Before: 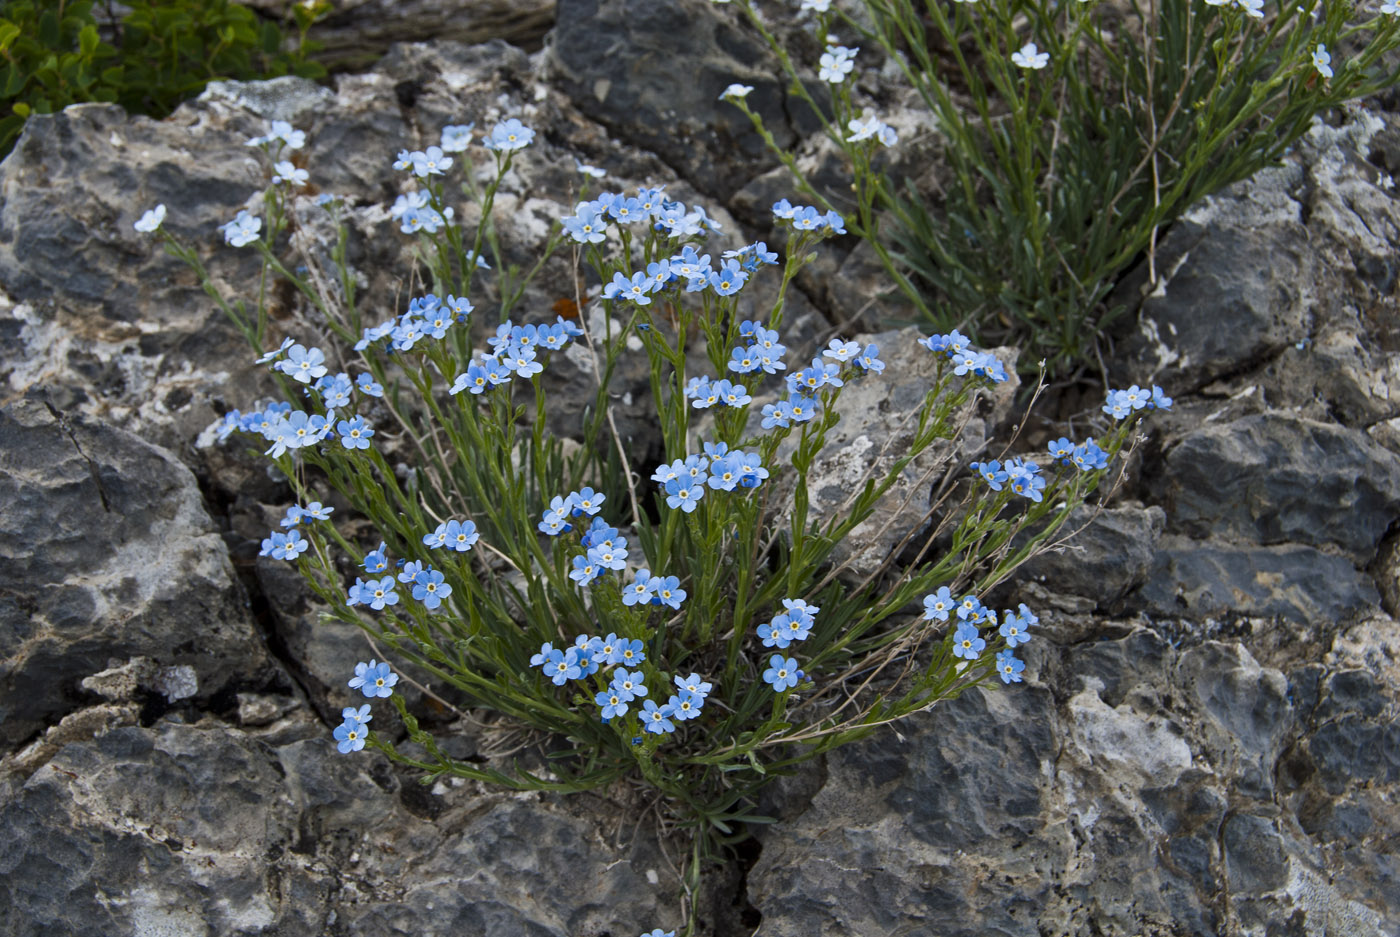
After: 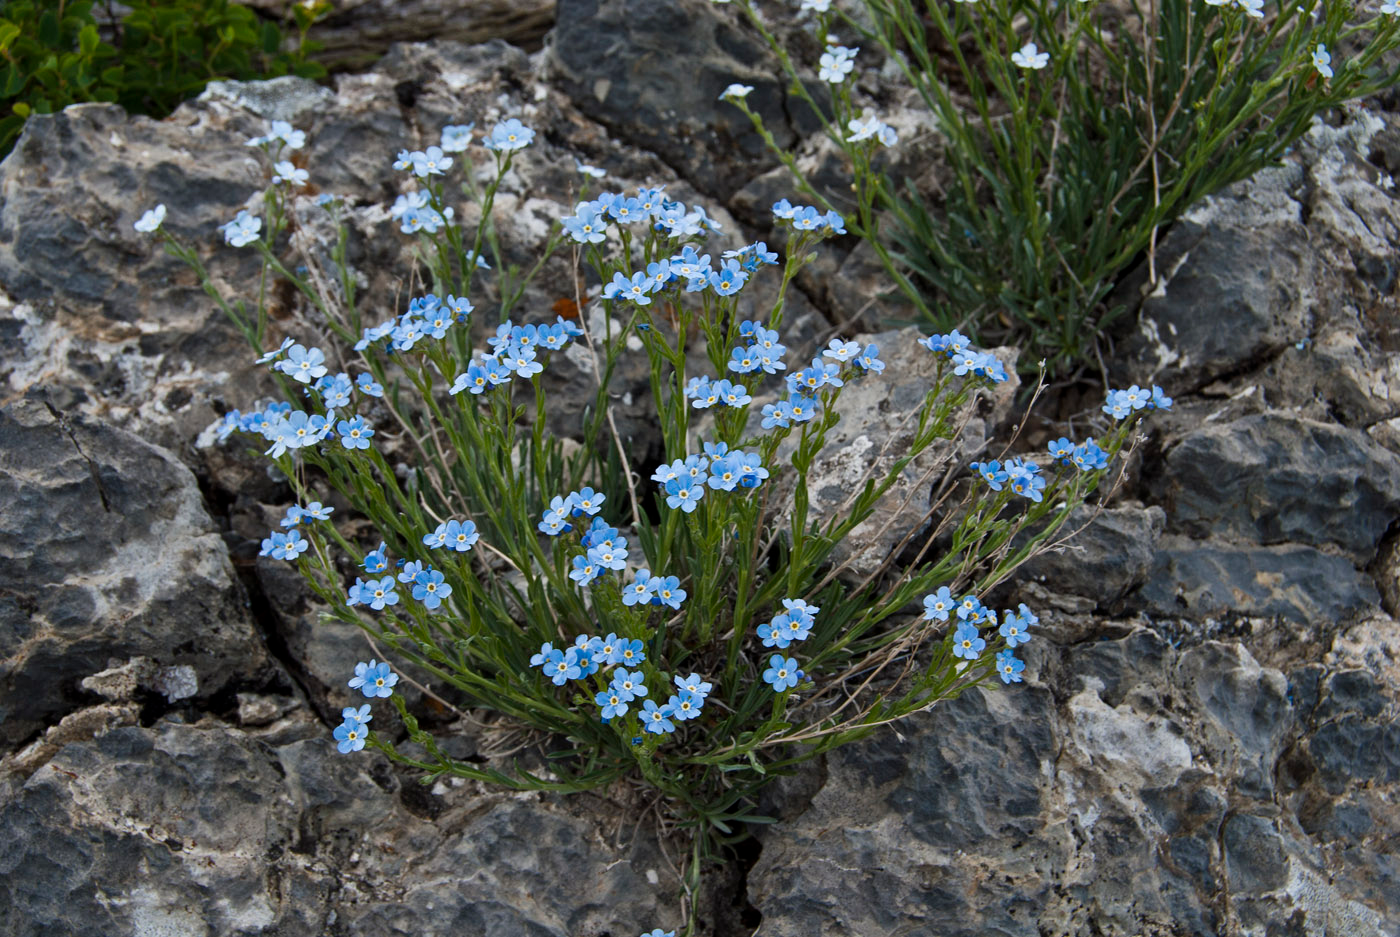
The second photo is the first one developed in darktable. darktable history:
contrast brightness saturation: saturation -0.064
tone equalizer: smoothing diameter 24.96%, edges refinement/feathering 6.82, preserve details guided filter
